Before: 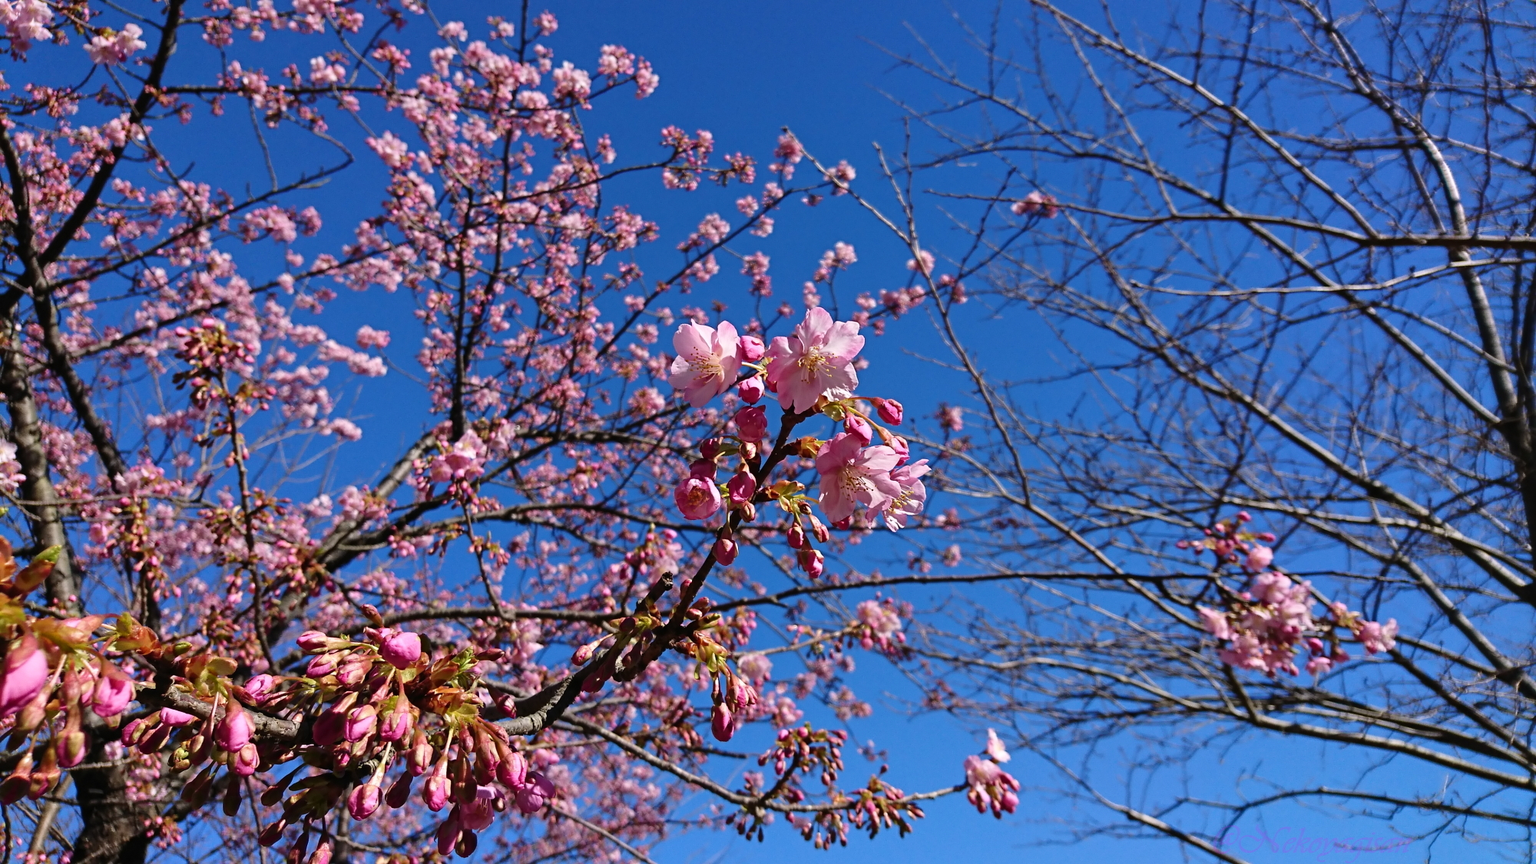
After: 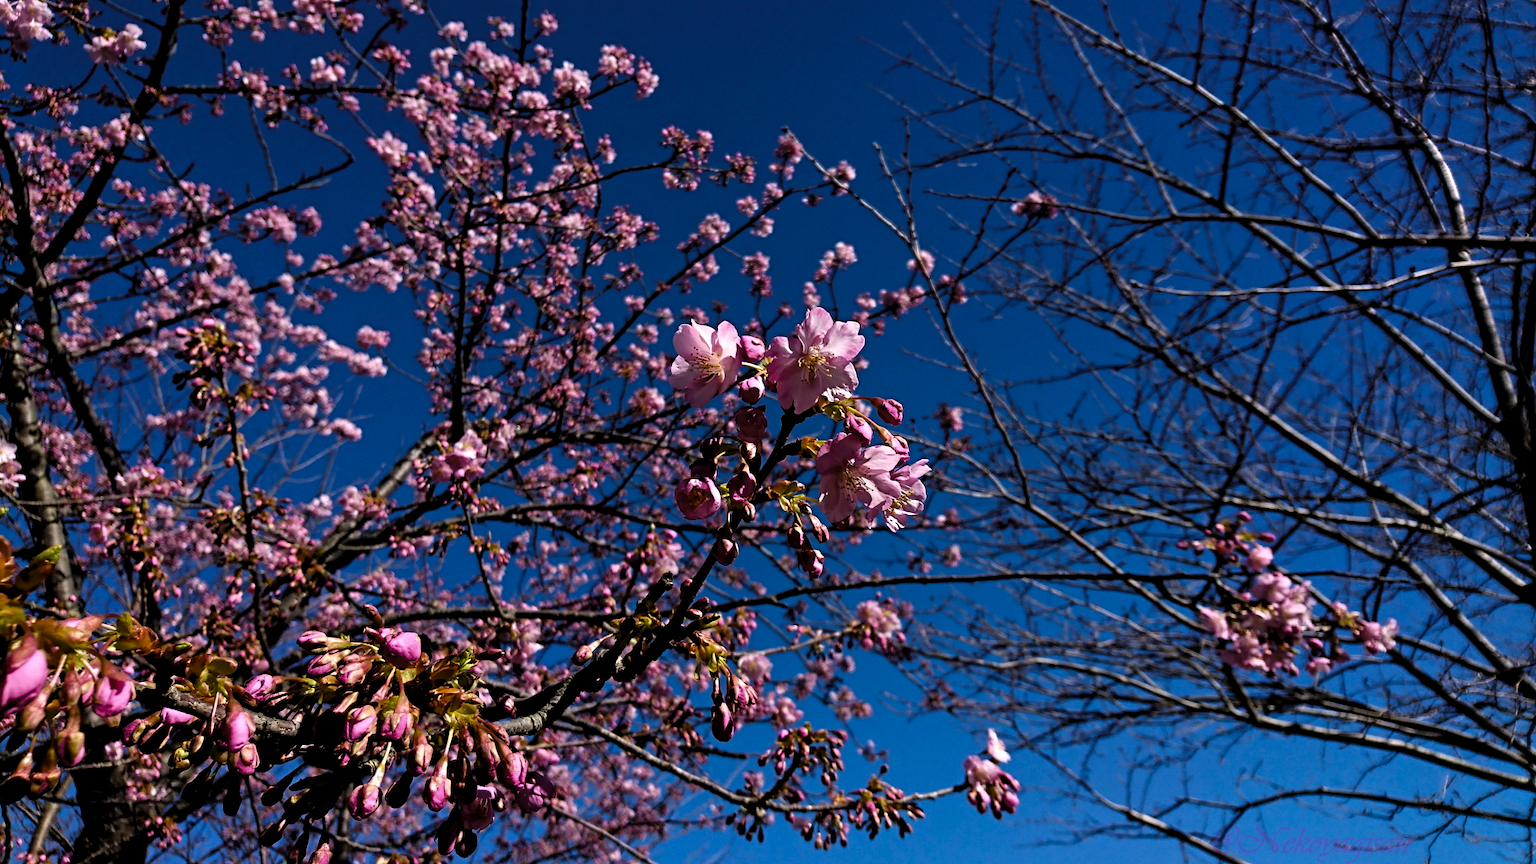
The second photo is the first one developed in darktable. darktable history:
levels: levels [0.101, 0.578, 0.953]
color balance rgb: shadows lift › luminance -9.627%, perceptual saturation grading › global saturation 20.378%, perceptual saturation grading › highlights -19.696%, perceptual saturation grading › shadows 29.391%, global vibrance 28.059%
